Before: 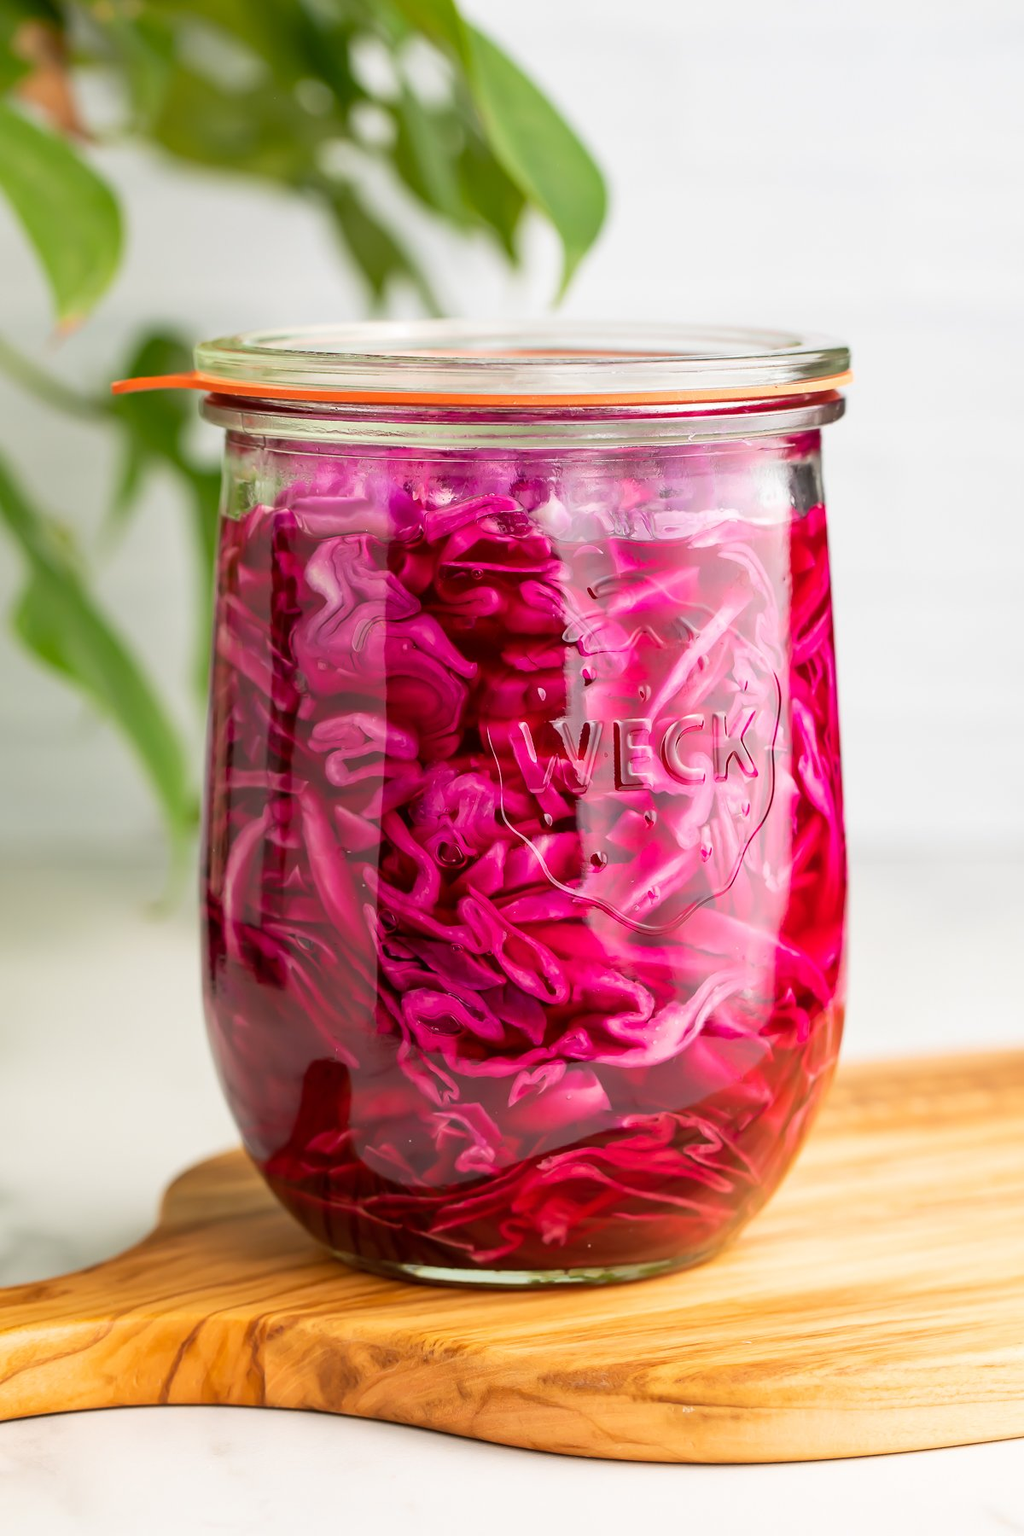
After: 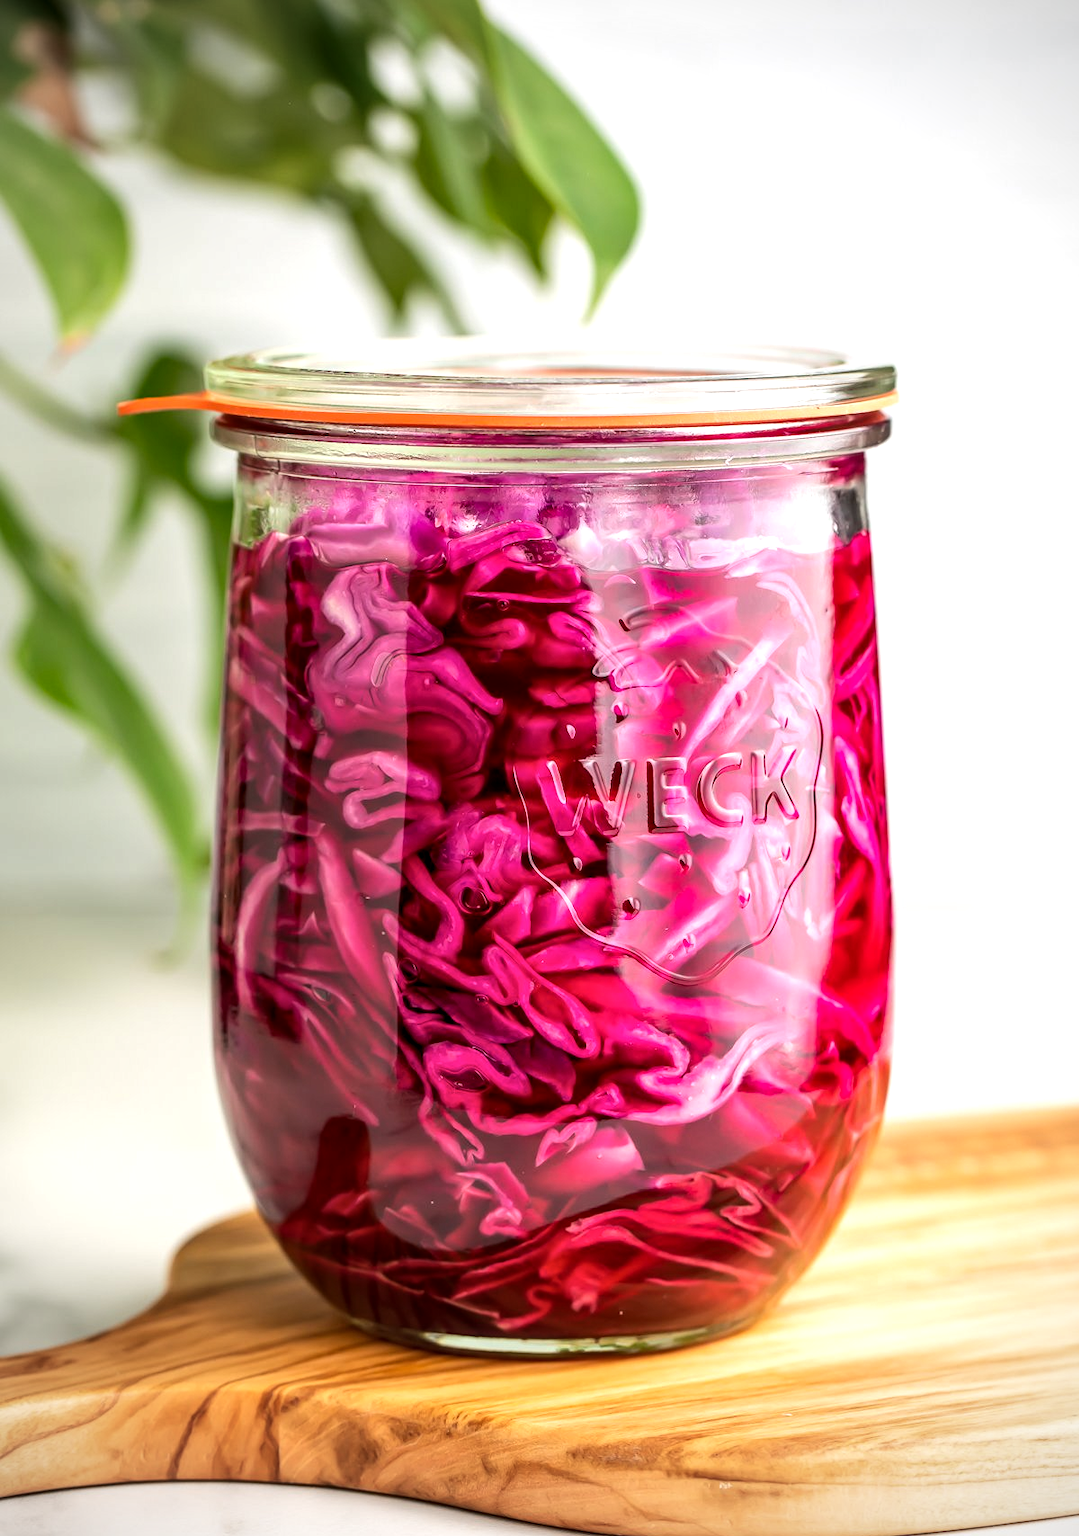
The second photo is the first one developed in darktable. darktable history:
vignetting: on, module defaults
local contrast: detail 130%
tone equalizer: -8 EV -0.417 EV, -7 EV -0.389 EV, -6 EV -0.333 EV, -5 EV -0.222 EV, -3 EV 0.222 EV, -2 EV 0.333 EV, -1 EV 0.389 EV, +0 EV 0.417 EV, edges refinement/feathering 500, mask exposure compensation -1.57 EV, preserve details no
crop and rotate: top 0%, bottom 5.097%
